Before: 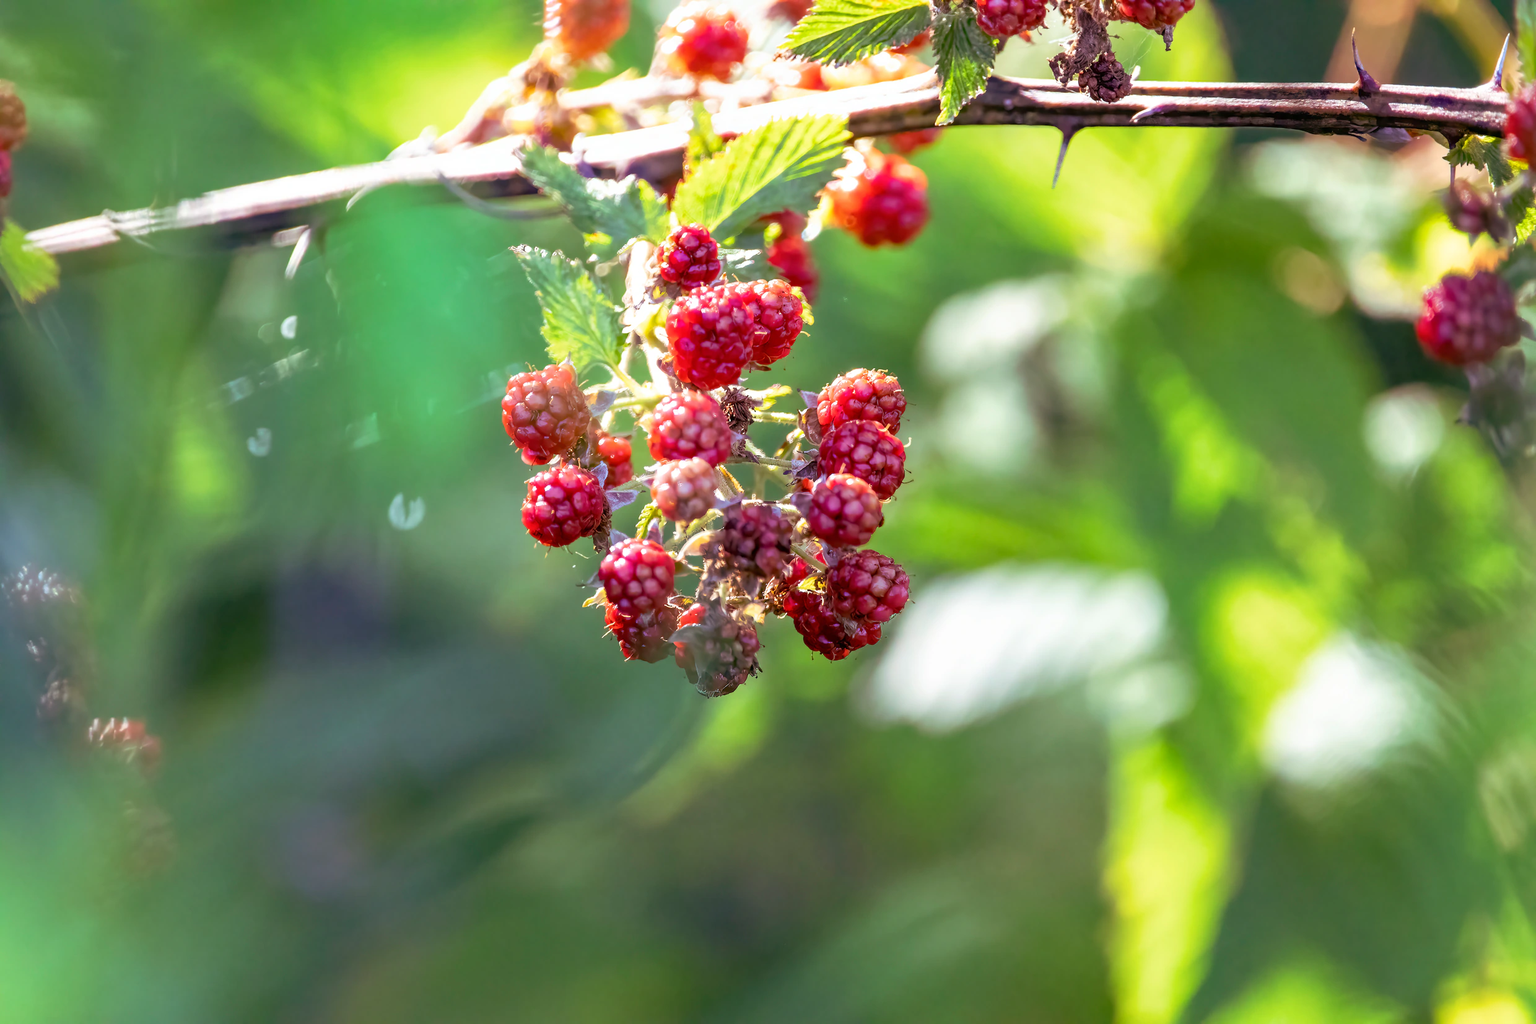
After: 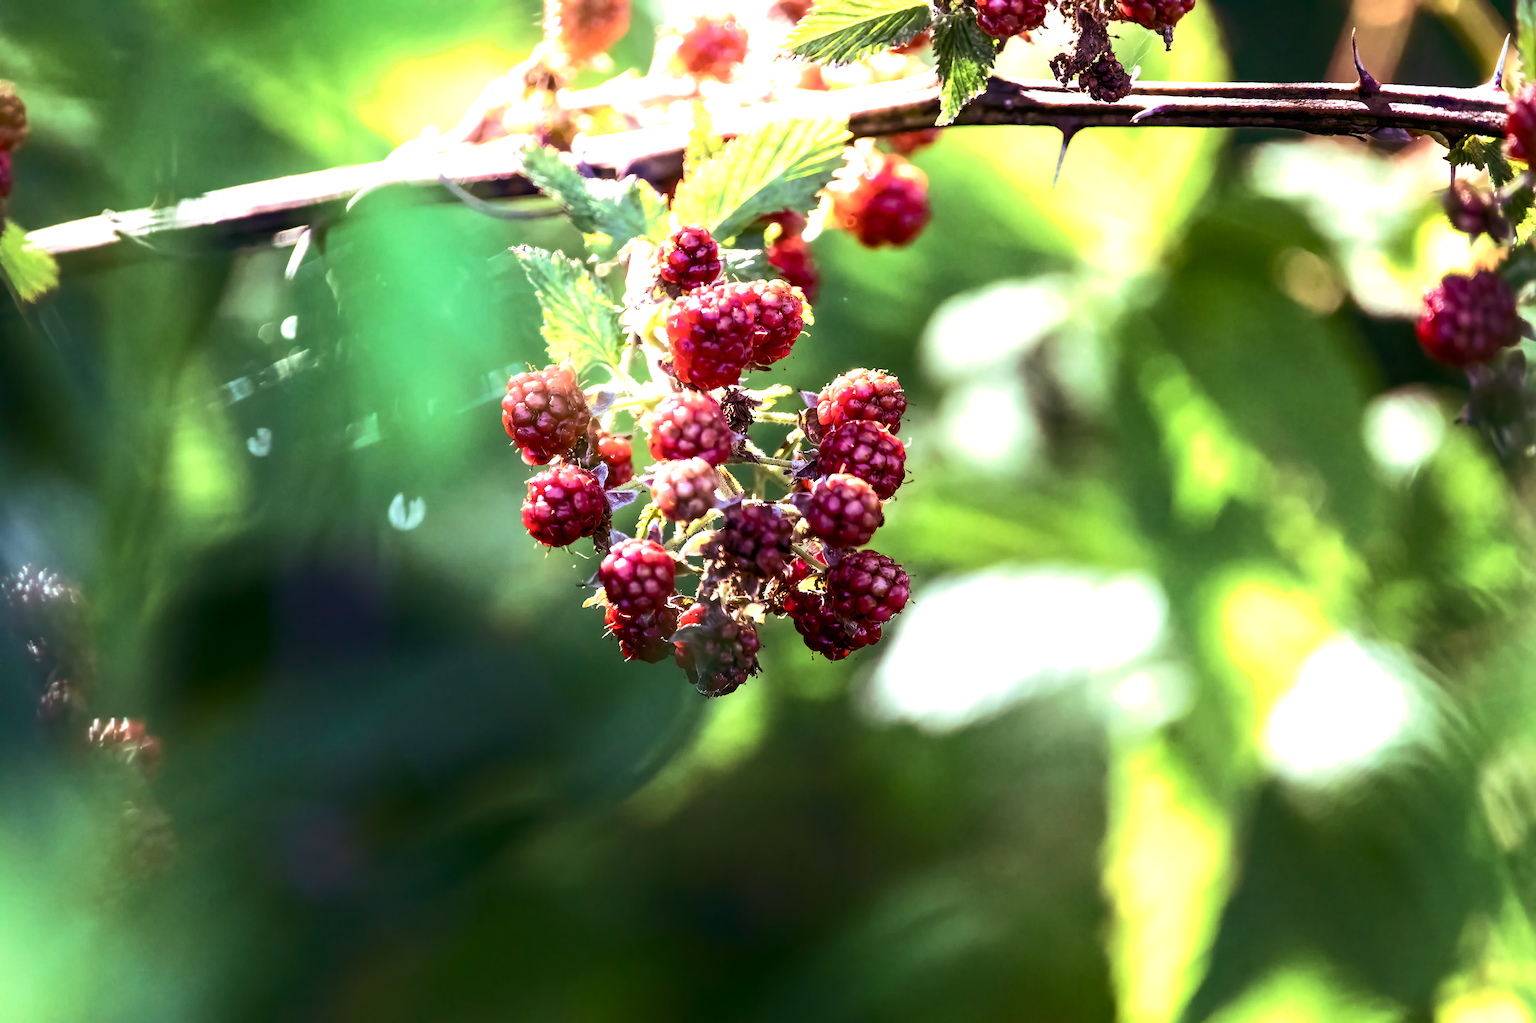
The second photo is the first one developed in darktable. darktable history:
tone equalizer: -8 EV -0.722 EV, -7 EV -0.716 EV, -6 EV -0.561 EV, -5 EV -0.383 EV, -3 EV 0.377 EV, -2 EV 0.6 EV, -1 EV 0.676 EV, +0 EV 0.772 EV, edges refinement/feathering 500, mask exposure compensation -1.57 EV, preserve details no
color balance rgb: perceptual saturation grading › global saturation 13.814%, perceptual saturation grading › highlights -25.778%, perceptual saturation grading › shadows 25.172%, perceptual brilliance grading › highlights 3.854%, perceptual brilliance grading › mid-tones -18.65%, perceptual brilliance grading › shadows -42.014%
velvia: strength 22.2%
shadows and highlights: shadows -68.86, highlights 36.86, soften with gaussian
